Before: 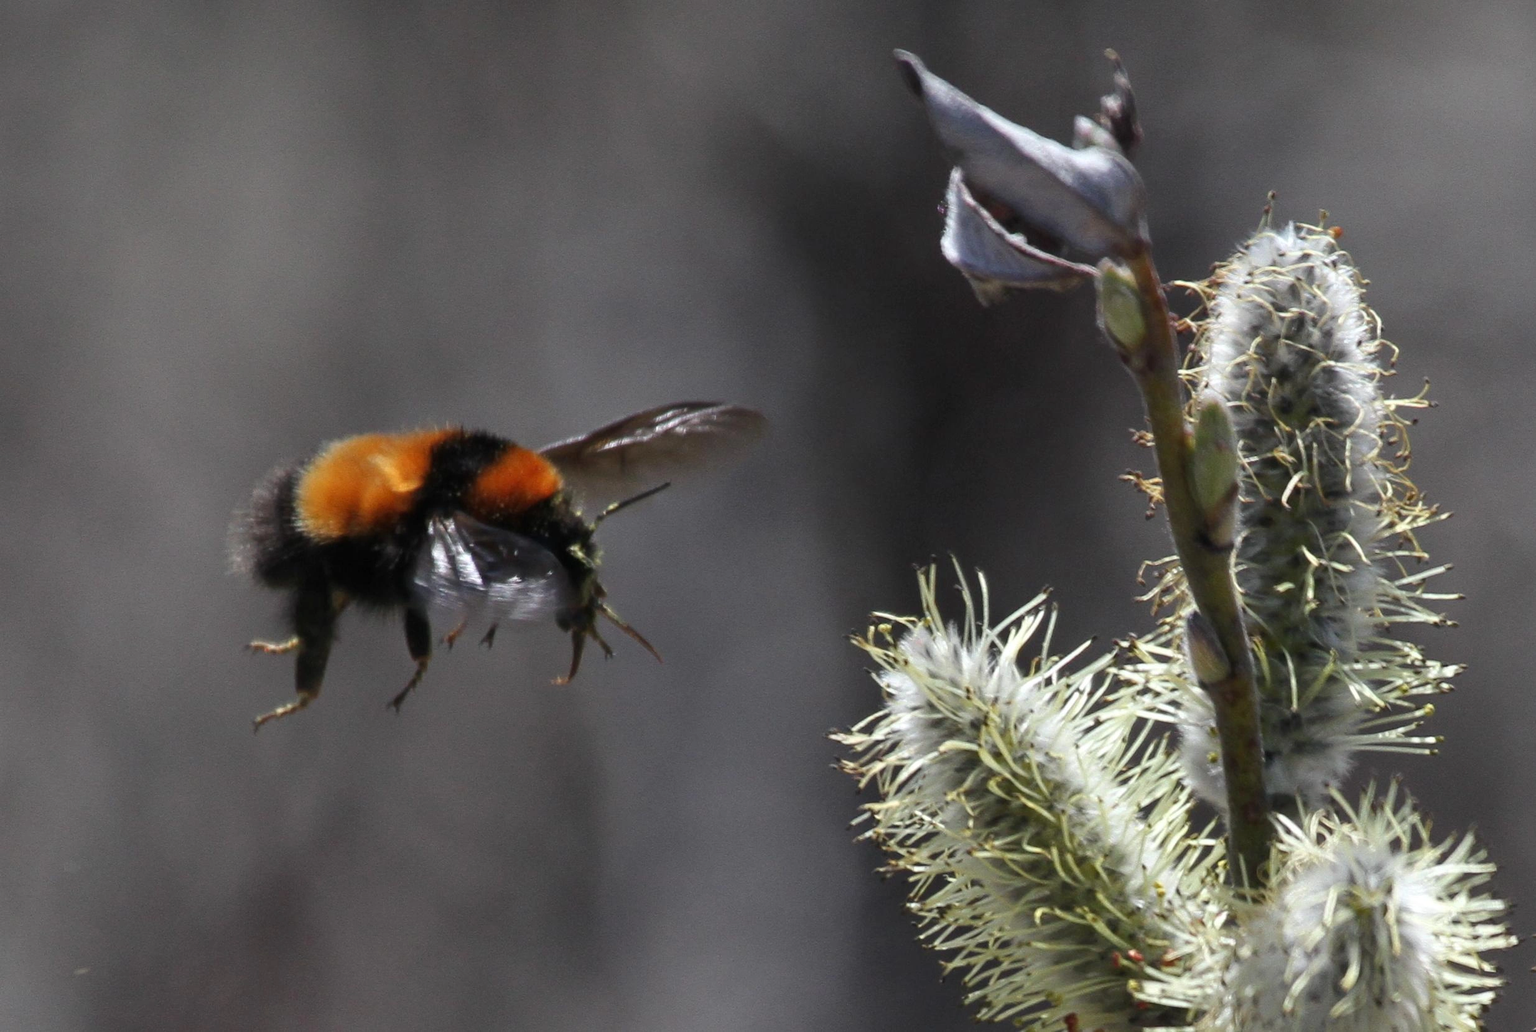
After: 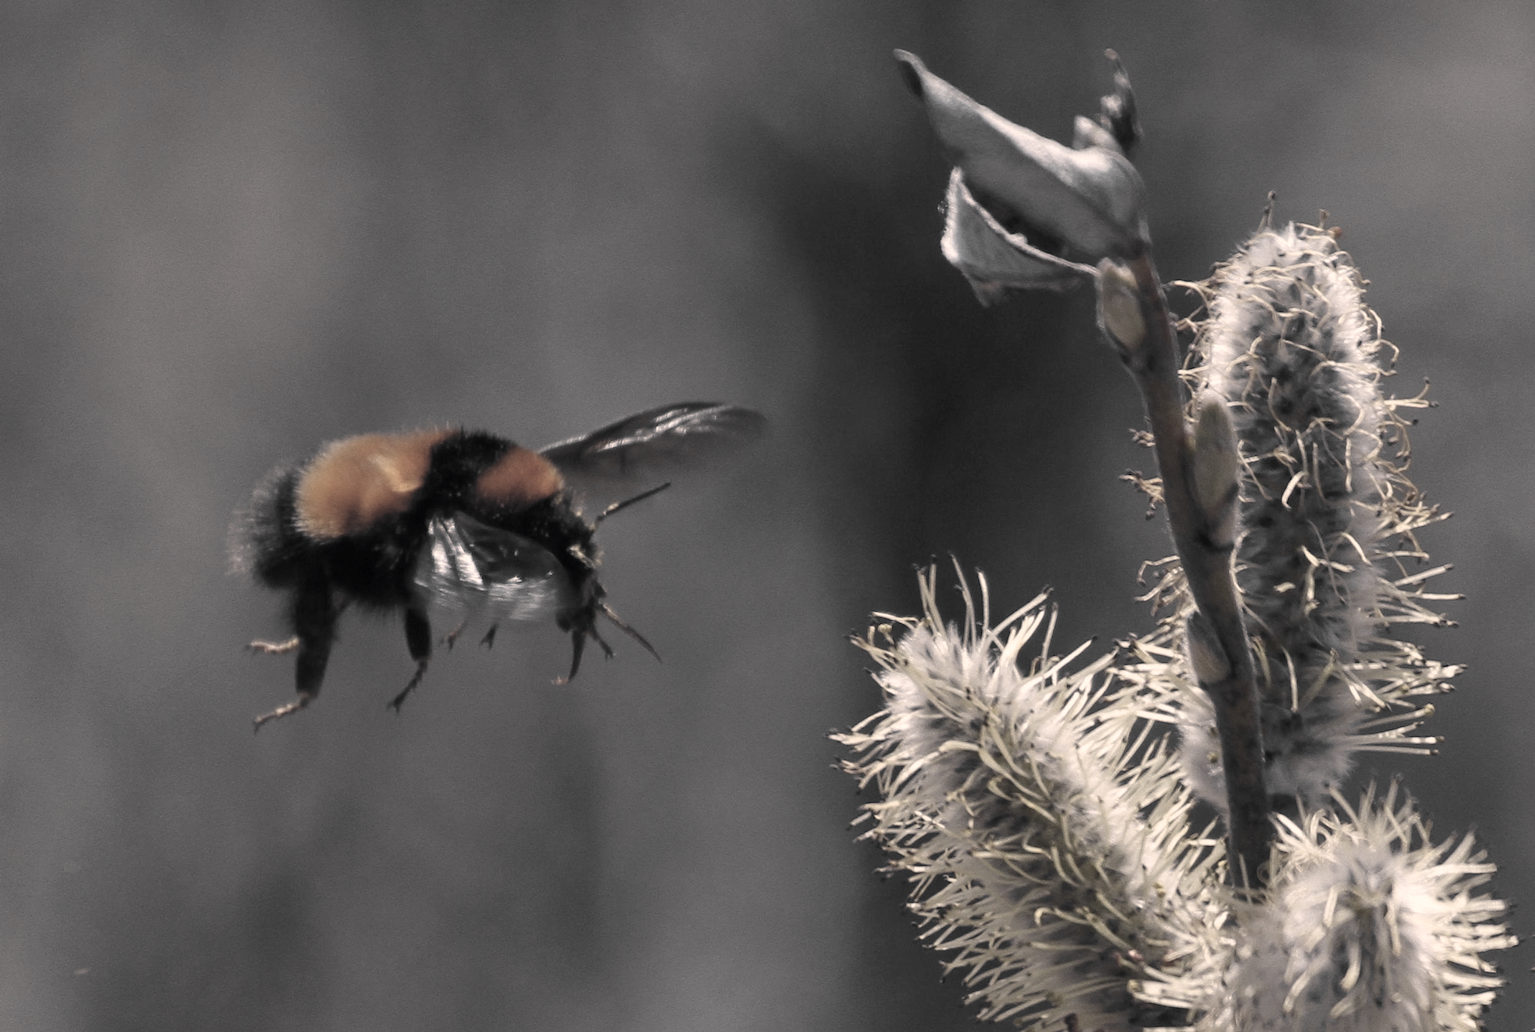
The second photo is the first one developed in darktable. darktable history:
color zones: curves: ch0 [(0, 0.613) (0.01, 0.613) (0.245, 0.448) (0.498, 0.529) (0.642, 0.665) (0.879, 0.777) (0.99, 0.613)]; ch1 [(0, 0.035) (0.121, 0.189) (0.259, 0.197) (0.415, 0.061) (0.589, 0.022) (0.732, 0.022) (0.857, 0.026) (0.991, 0.053)]
color correction: highlights a* 19.62, highlights b* 26.9, shadows a* 3.32, shadows b* -17.4, saturation 0.74
